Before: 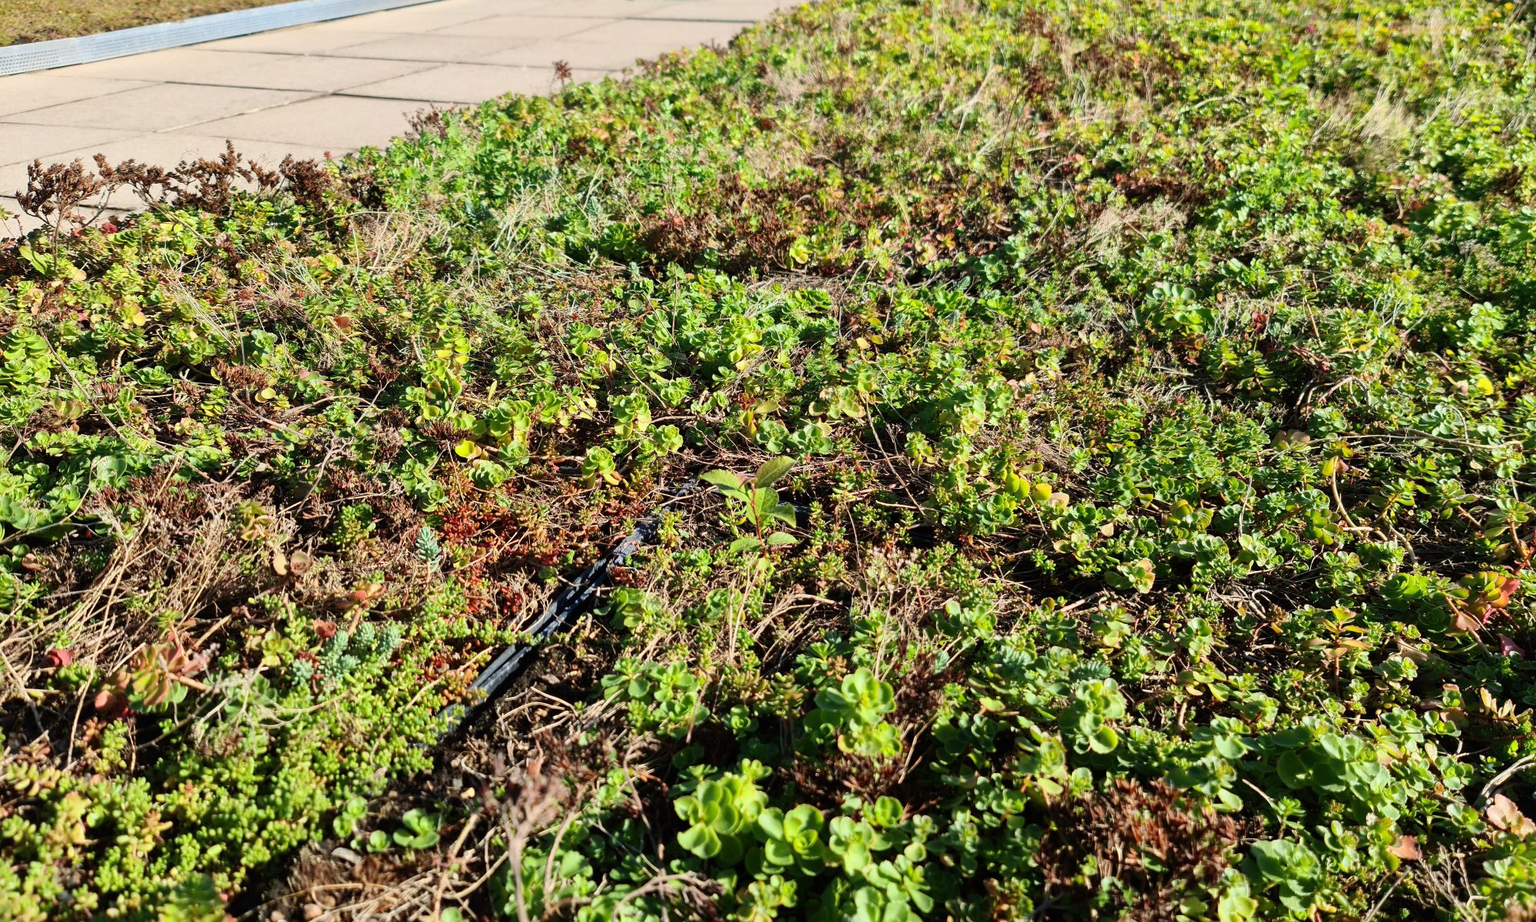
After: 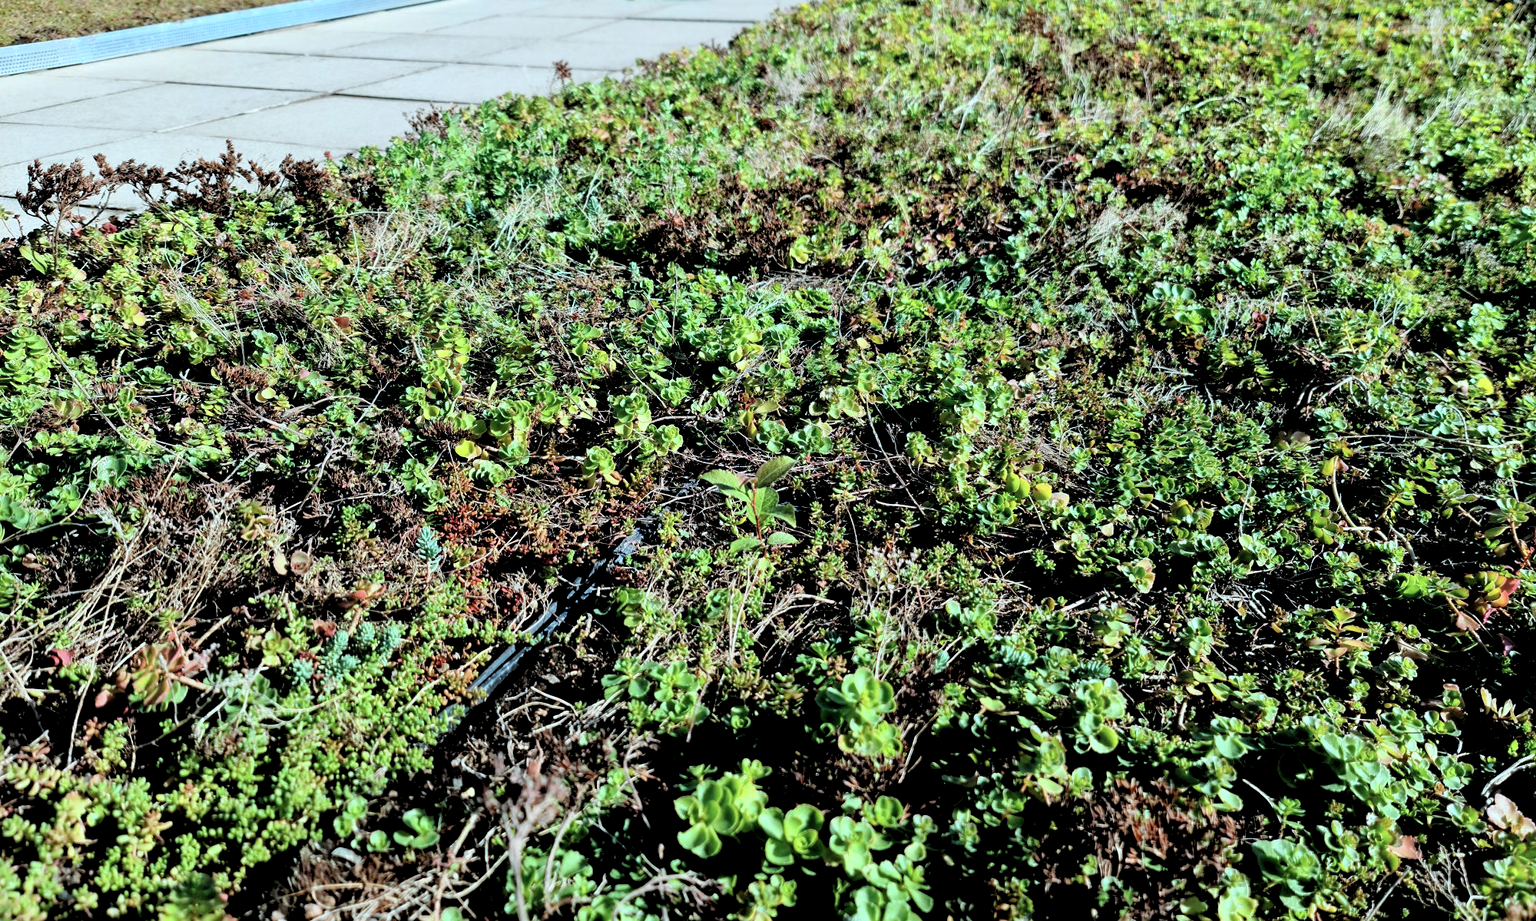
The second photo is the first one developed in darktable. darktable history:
color correction: highlights a* -10.69, highlights b* -19.19
rgb levels: levels [[0.034, 0.472, 0.904], [0, 0.5, 1], [0, 0.5, 1]]
